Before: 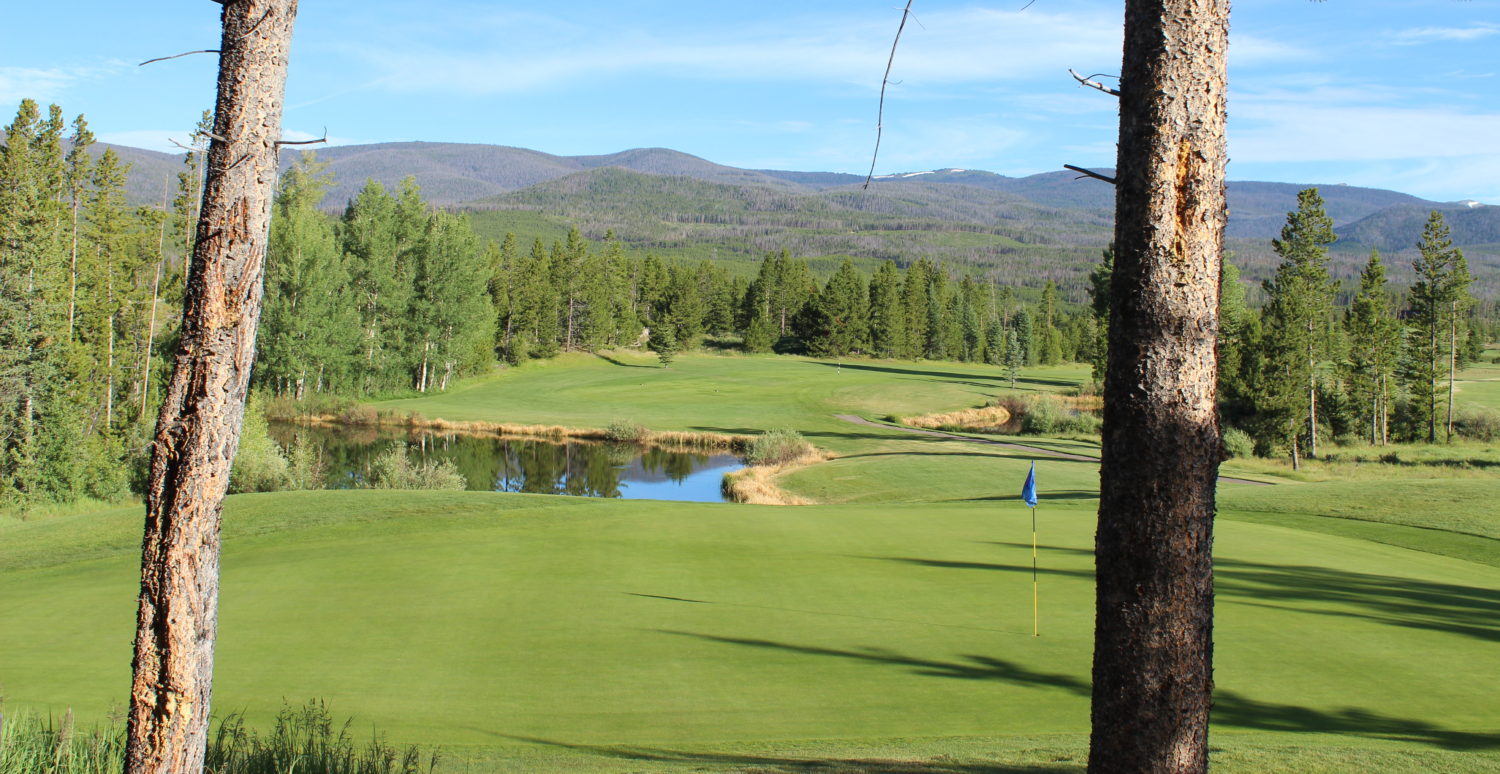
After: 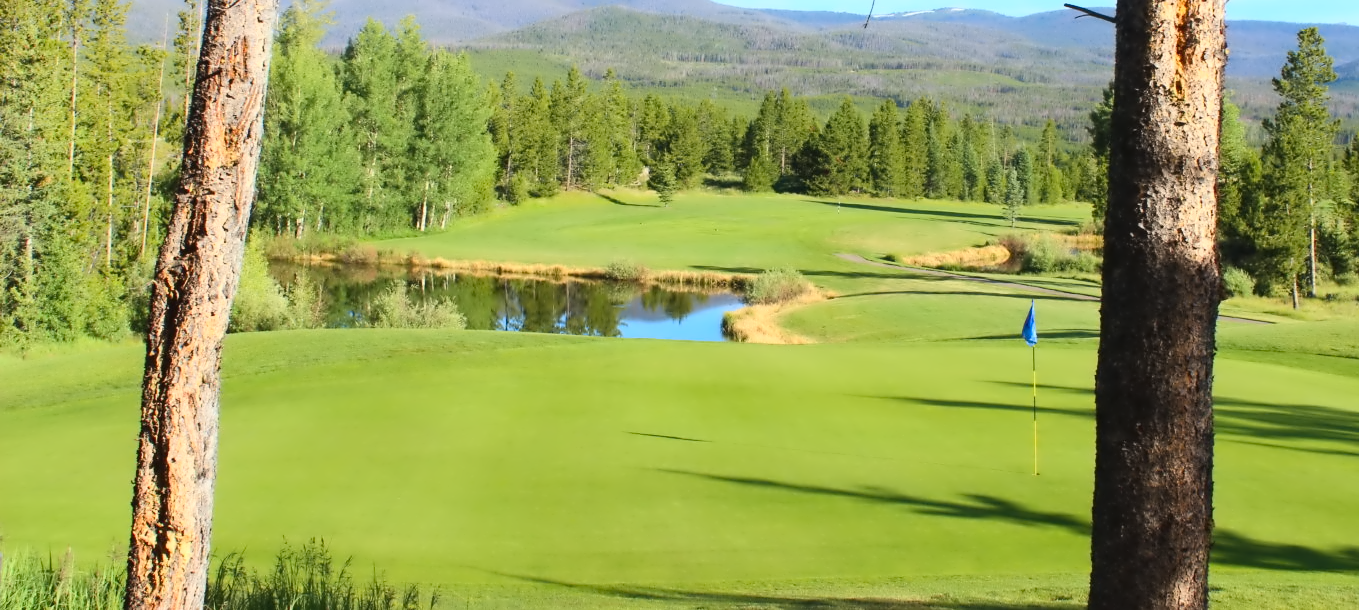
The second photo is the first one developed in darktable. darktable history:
contrast brightness saturation: contrast 0.2, brightness 0.155, saturation 0.223
color balance rgb: perceptual saturation grading › global saturation 1.217%, perceptual saturation grading › highlights -2.129%, perceptual saturation grading › mid-tones 3.358%, perceptual saturation grading › shadows 8.098%, global vibrance 20%
contrast equalizer: y [[0.5 ×6], [0.5 ×6], [0.5 ×6], [0, 0.033, 0.067, 0.1, 0.133, 0.167], [0, 0.05, 0.1, 0.15, 0.2, 0.25]]
crop: top 20.885%, right 9.383%, bottom 0.267%
